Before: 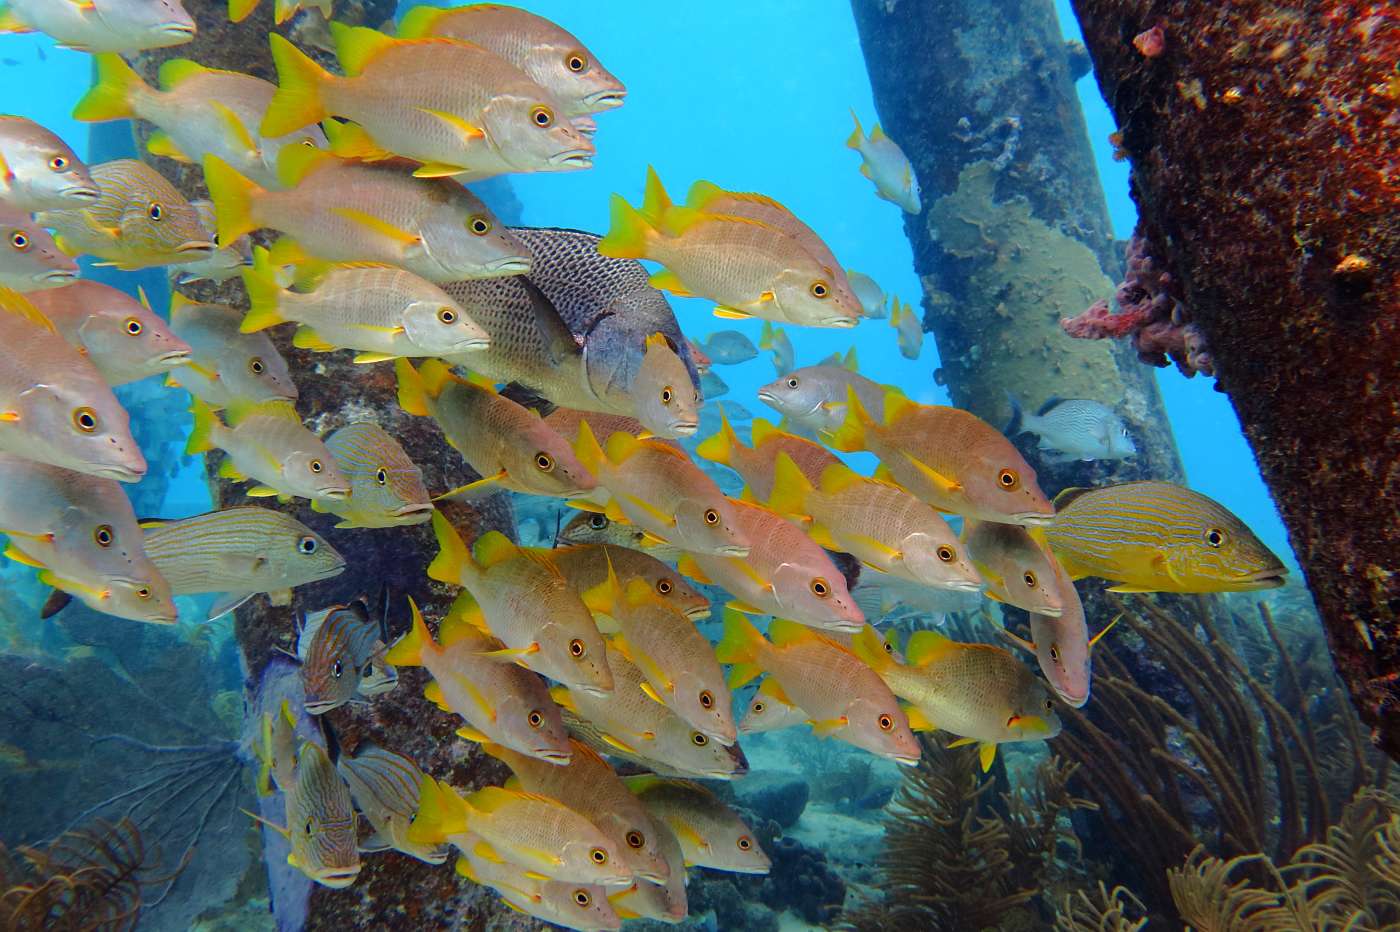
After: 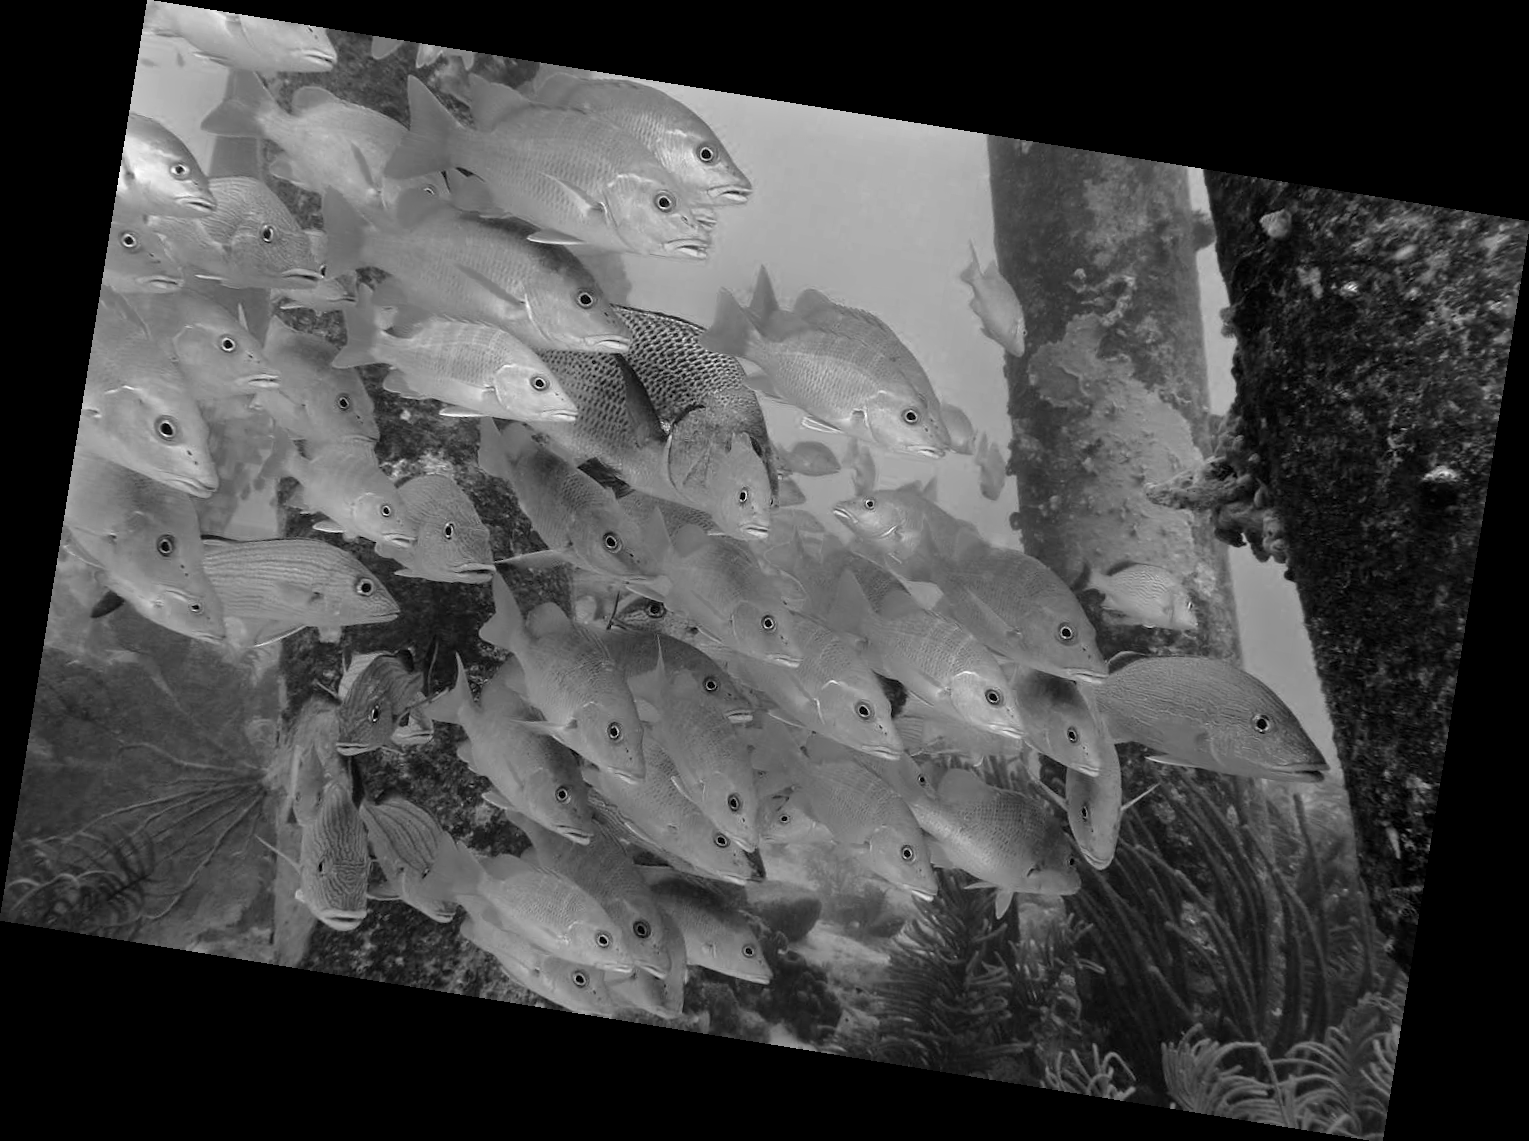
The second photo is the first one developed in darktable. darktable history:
monochrome: a 0, b 0, size 0.5, highlights 0.57
rotate and perspective: rotation 9.12°, automatic cropping off
exposure: black level correction 0.001, exposure 0.14 EV, compensate highlight preservation false
